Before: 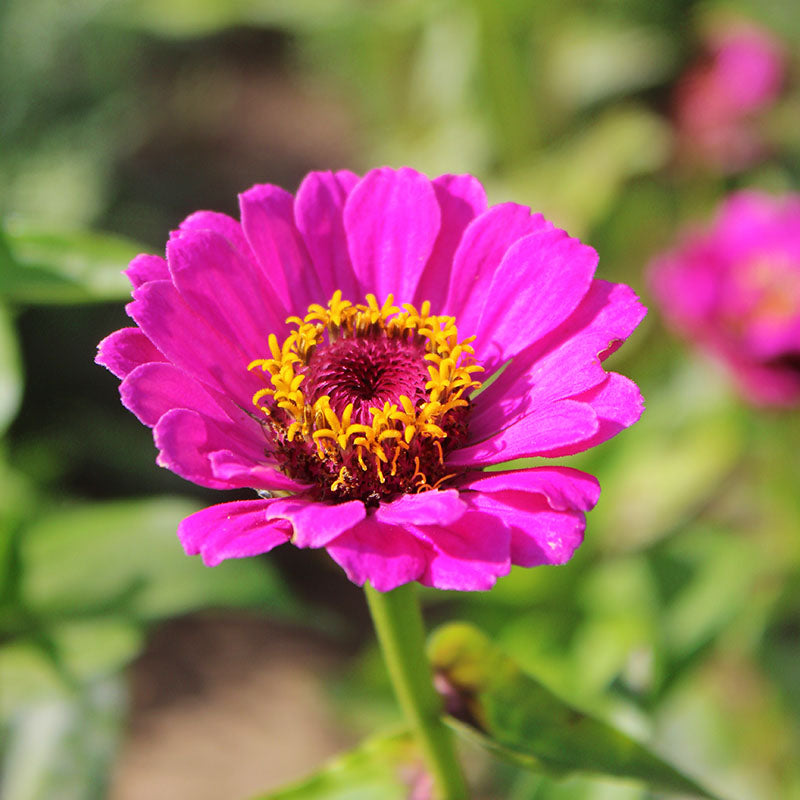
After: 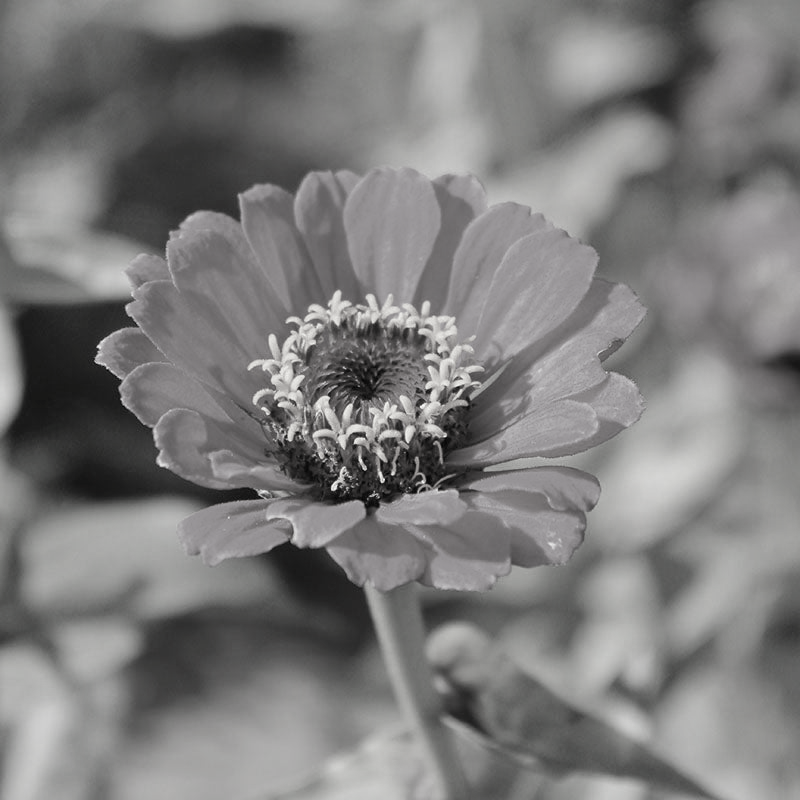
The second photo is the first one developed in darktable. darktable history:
contrast brightness saturation: saturation -0.983
